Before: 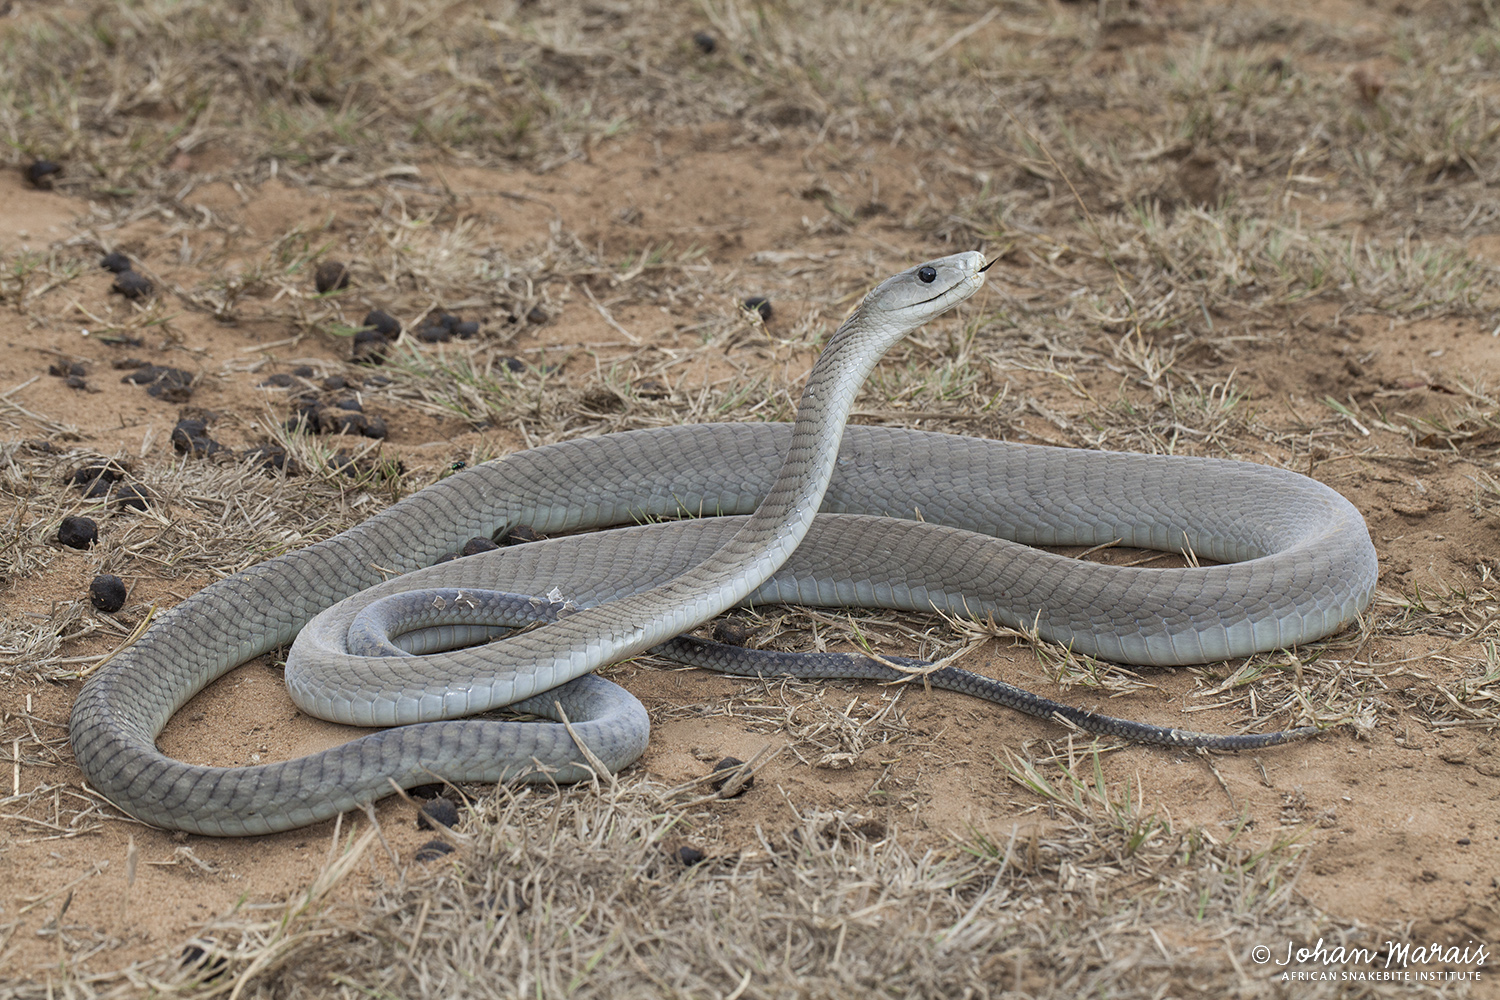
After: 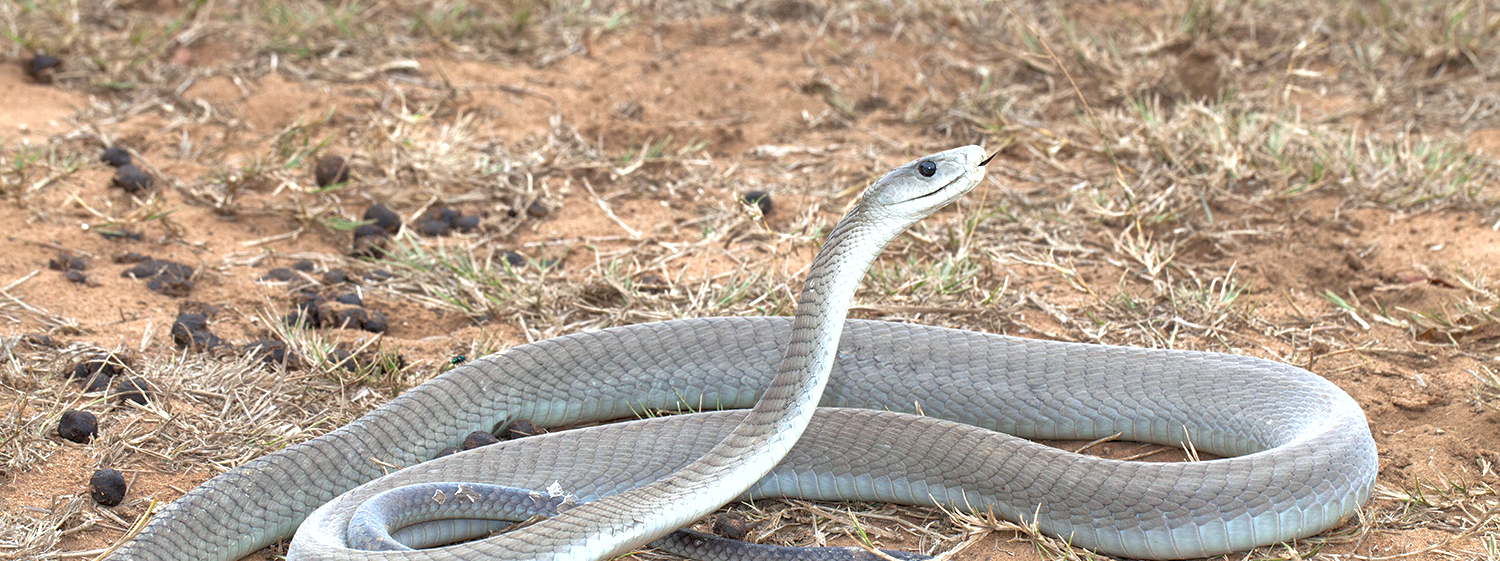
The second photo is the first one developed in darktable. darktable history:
exposure: exposure 1 EV, compensate highlight preservation false
white balance: red 0.988, blue 1.017
crop and rotate: top 10.605%, bottom 33.274%
shadows and highlights: on, module defaults
